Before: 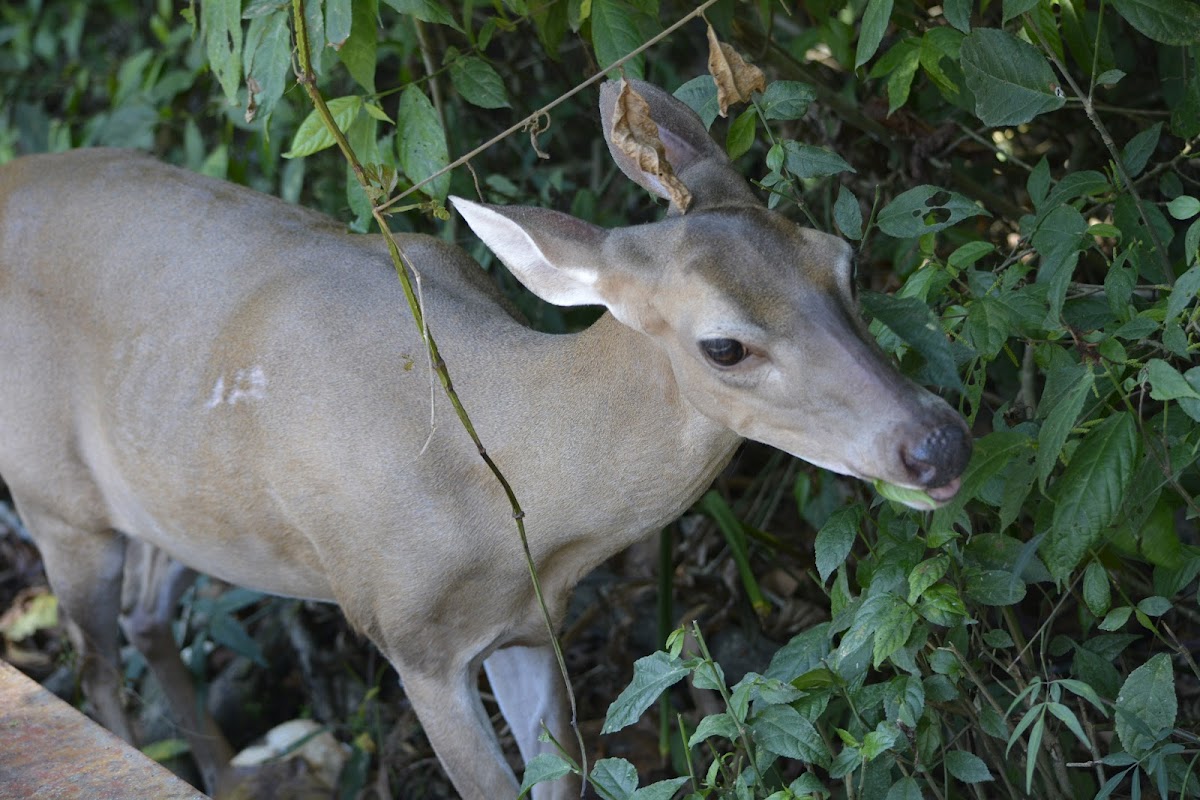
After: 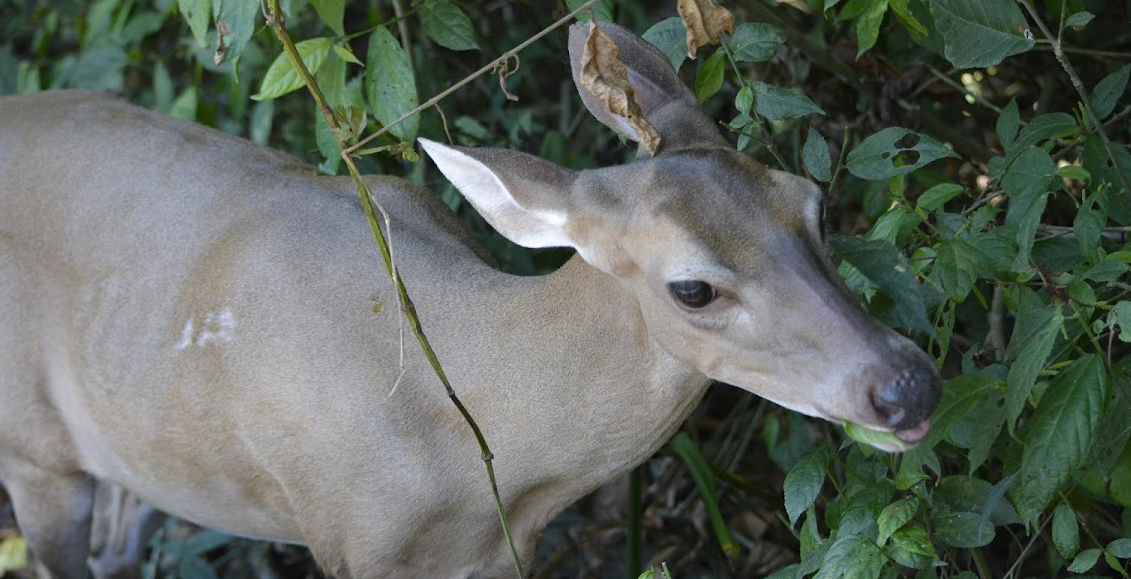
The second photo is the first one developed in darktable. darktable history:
crop: left 2.656%, top 7.275%, right 3.056%, bottom 20.345%
